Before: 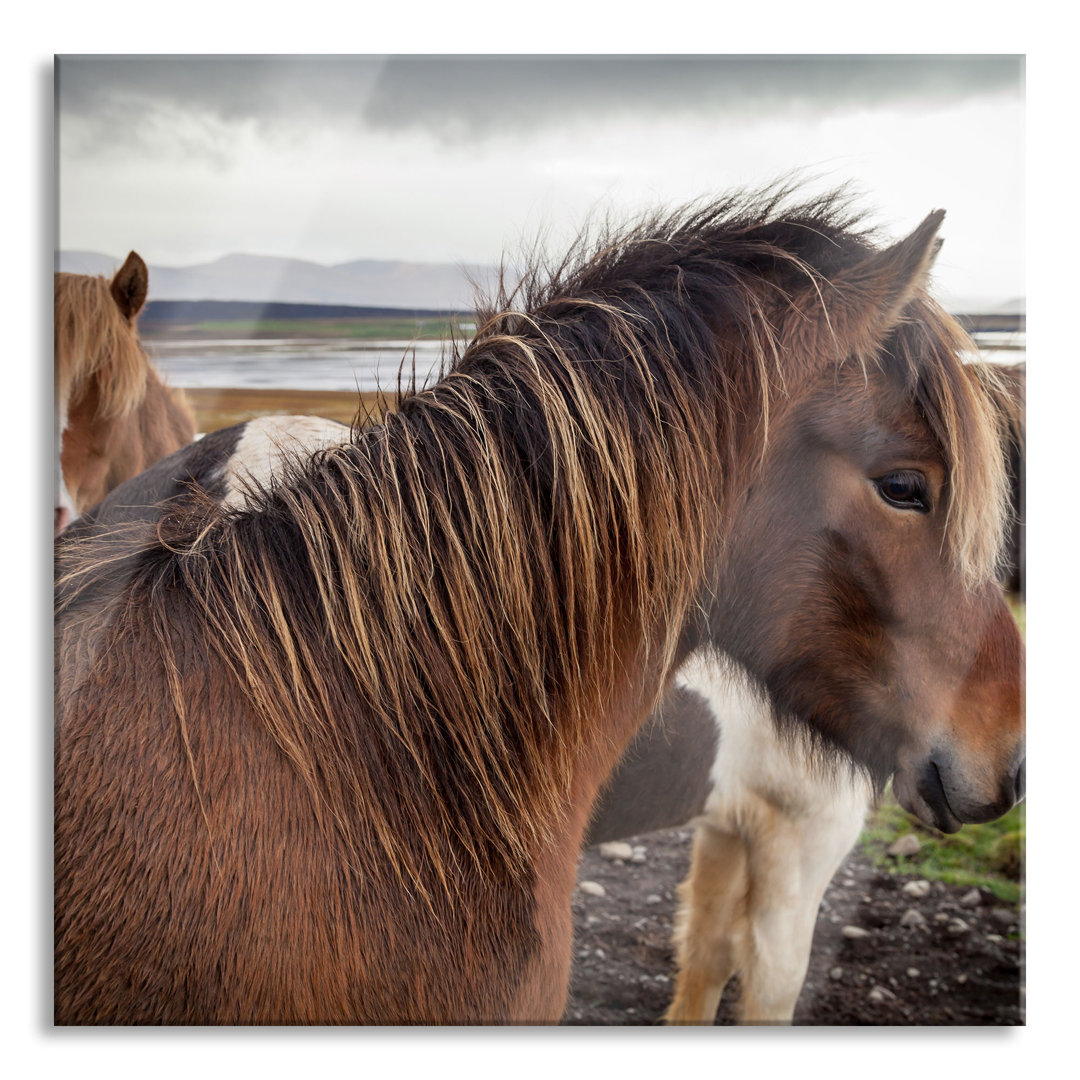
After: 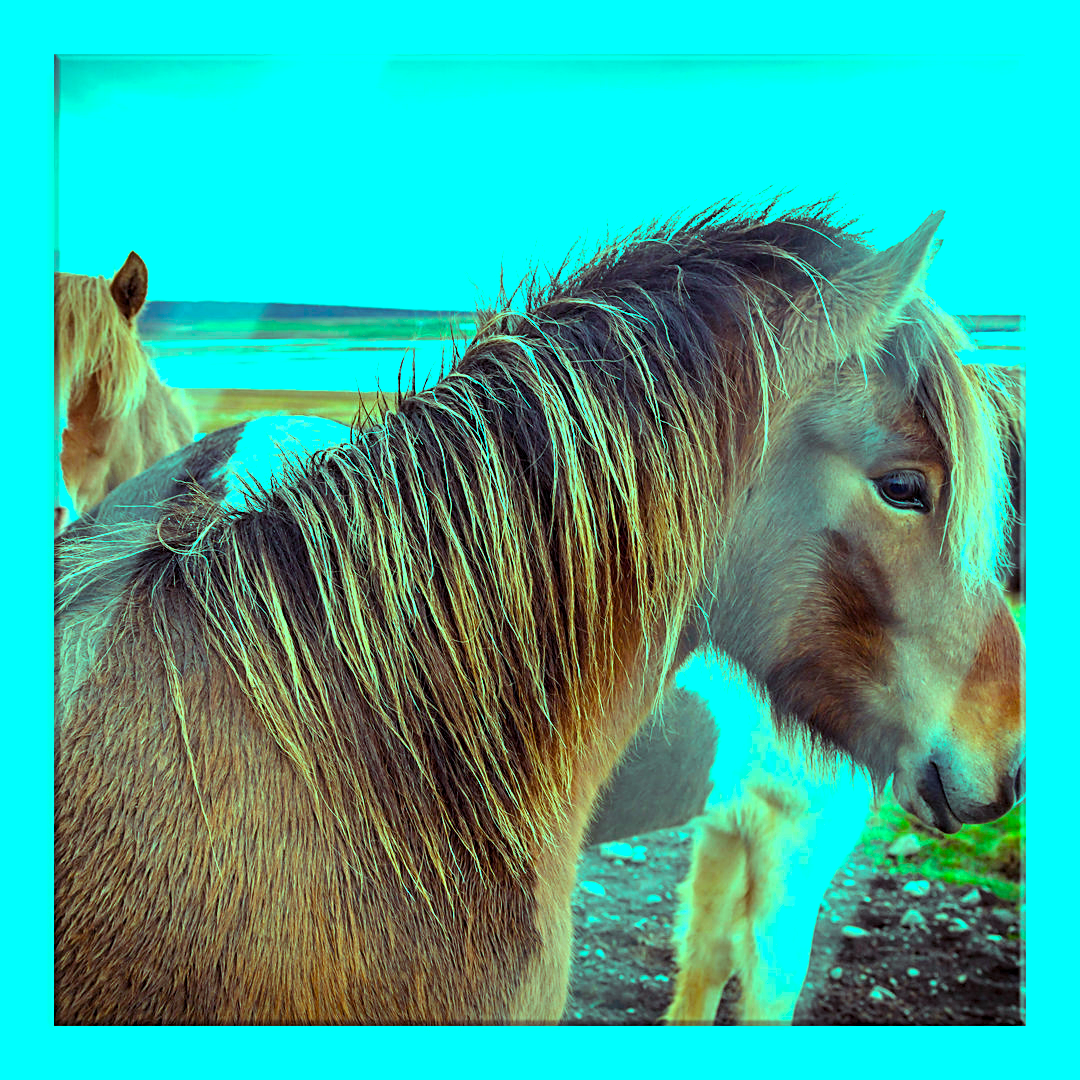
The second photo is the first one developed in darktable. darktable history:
sharpen: on, module defaults
exposure: black level correction 0, exposure 0.884 EV, compensate exposure bias true, compensate highlight preservation false
color balance rgb: shadows lift › luminance -21.696%, shadows lift › chroma 6.552%, shadows lift › hue 267.55°, highlights gain › luminance 19.775%, highlights gain › chroma 13.091%, highlights gain › hue 175.26°, perceptual saturation grading › global saturation 36.101%, global vibrance 3.727%
